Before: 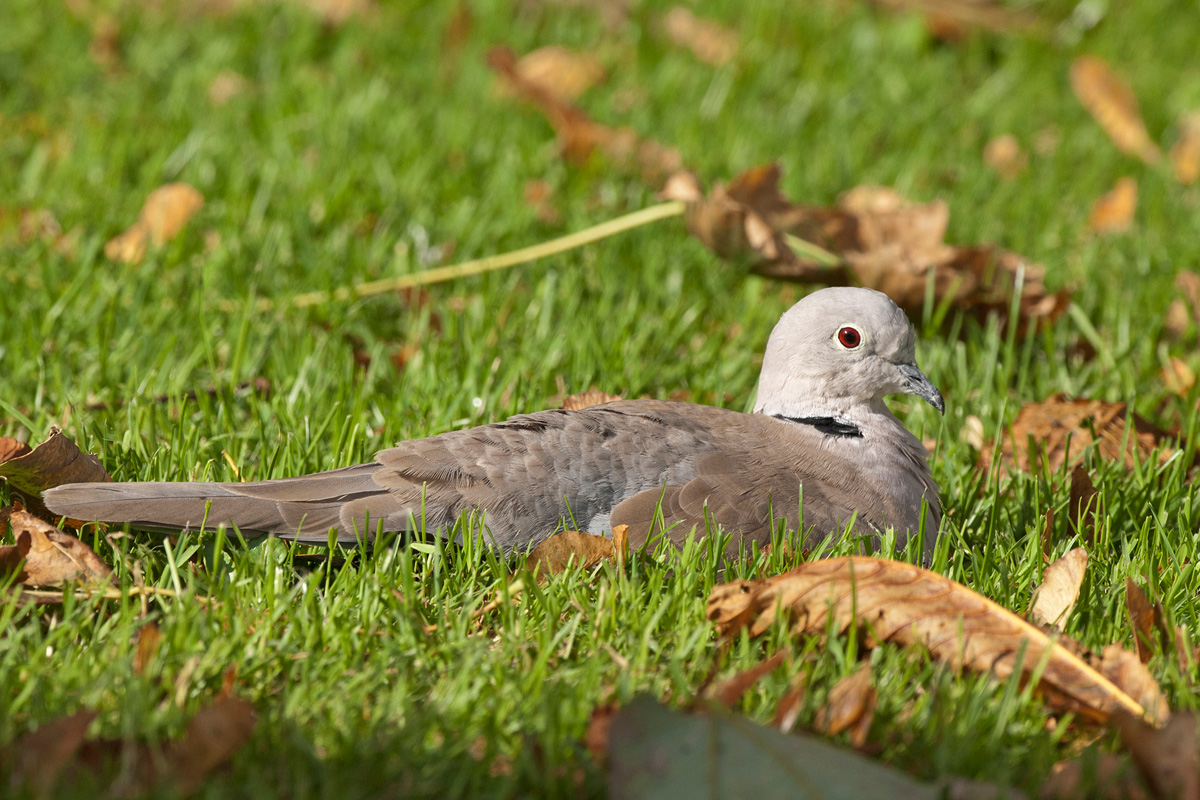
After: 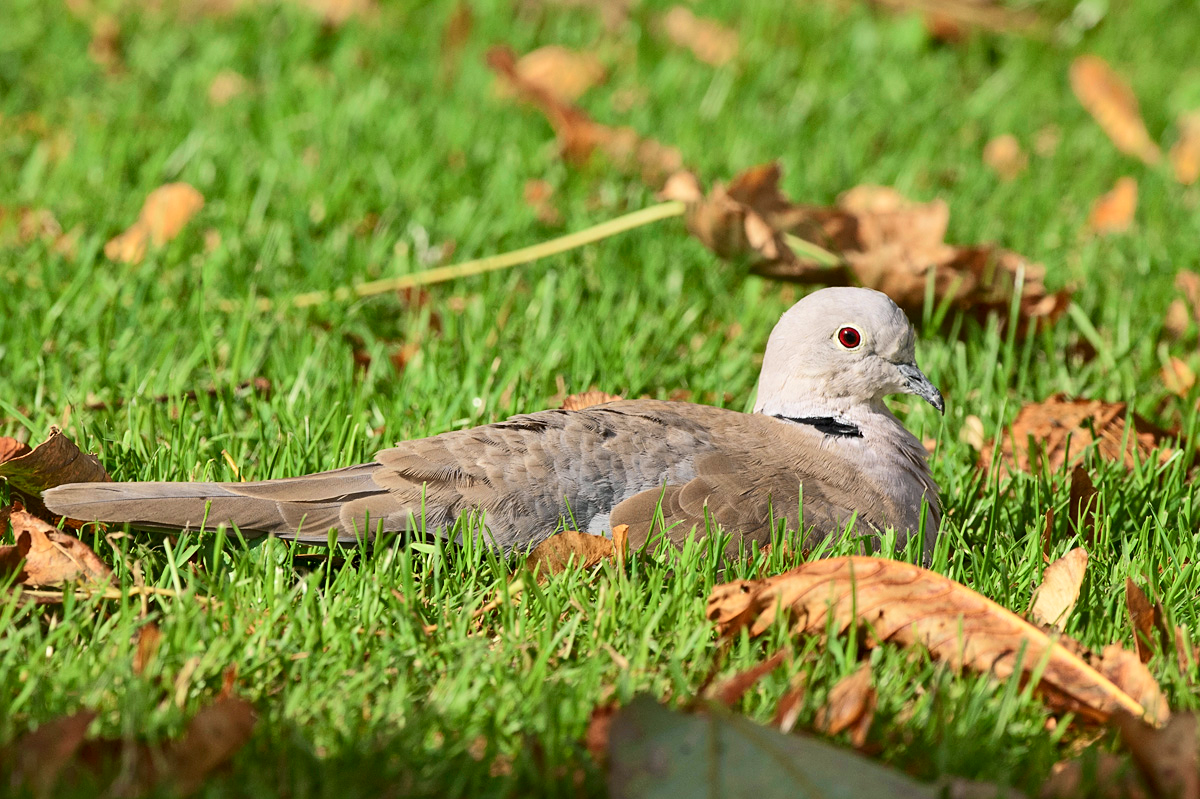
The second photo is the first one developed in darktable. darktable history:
crop: bottom 0.071%
sharpen: amount 0.2
tone curve: curves: ch0 [(0, 0) (0.051, 0.03) (0.096, 0.071) (0.251, 0.234) (0.461, 0.515) (0.605, 0.692) (0.761, 0.824) (0.881, 0.907) (1, 0.984)]; ch1 [(0, 0) (0.1, 0.038) (0.318, 0.243) (0.399, 0.351) (0.478, 0.469) (0.499, 0.499) (0.534, 0.541) (0.567, 0.592) (0.601, 0.629) (0.666, 0.7) (1, 1)]; ch2 [(0, 0) (0.453, 0.45) (0.479, 0.483) (0.504, 0.499) (0.52, 0.519) (0.541, 0.559) (0.601, 0.622) (0.824, 0.815) (1, 1)], color space Lab, independent channels, preserve colors none
